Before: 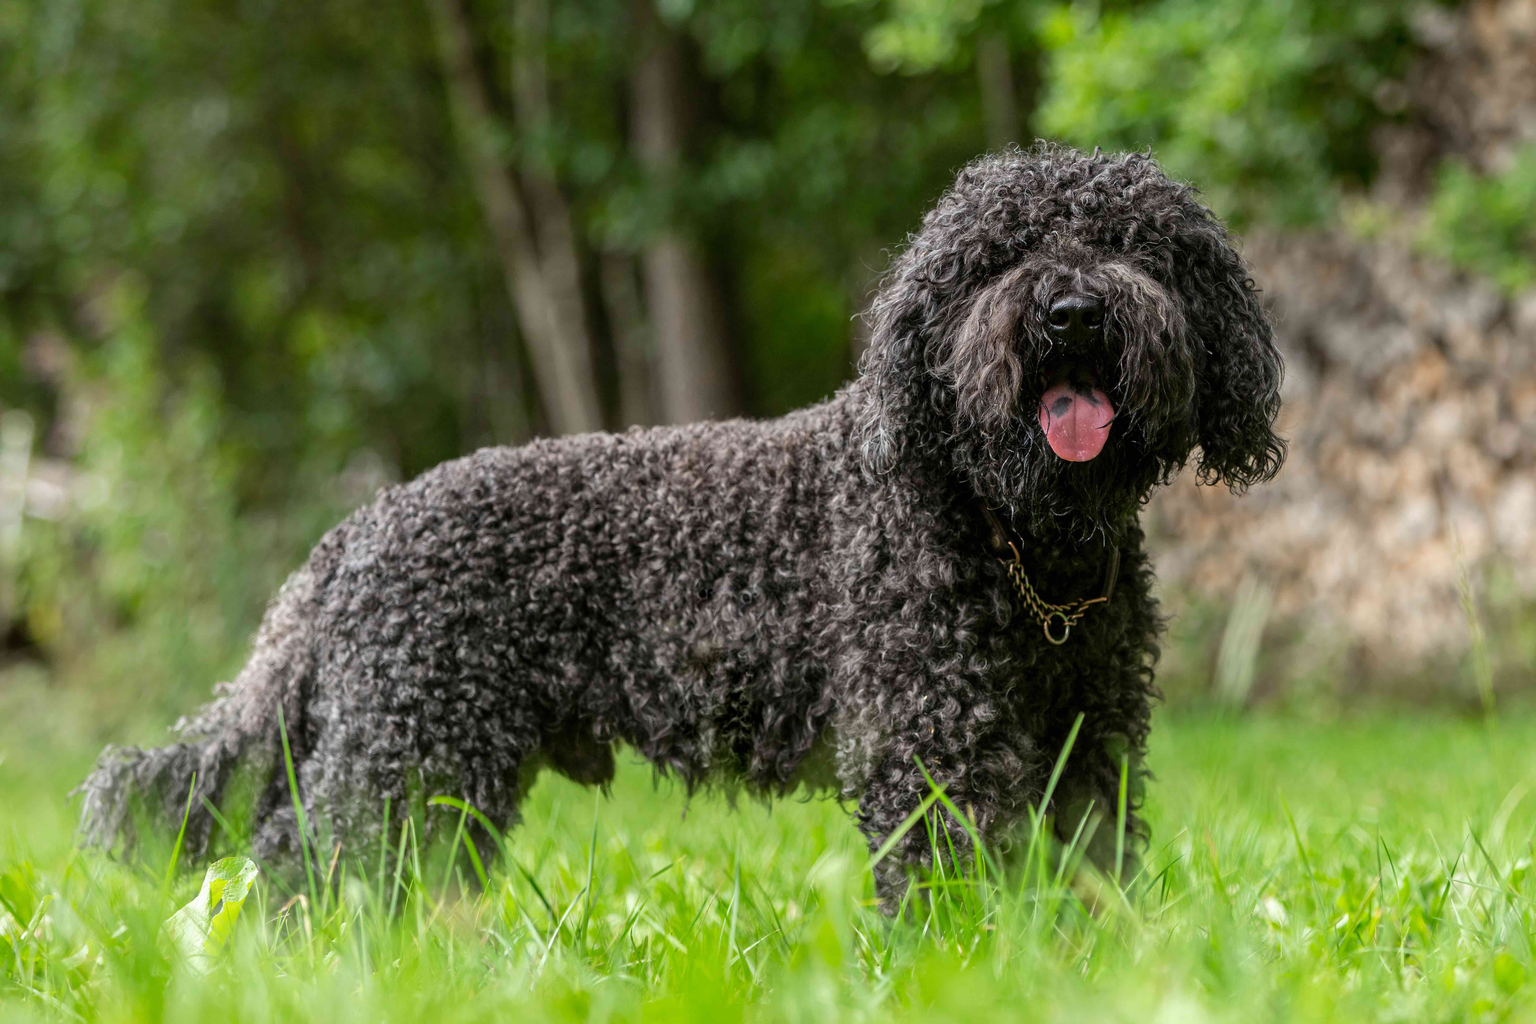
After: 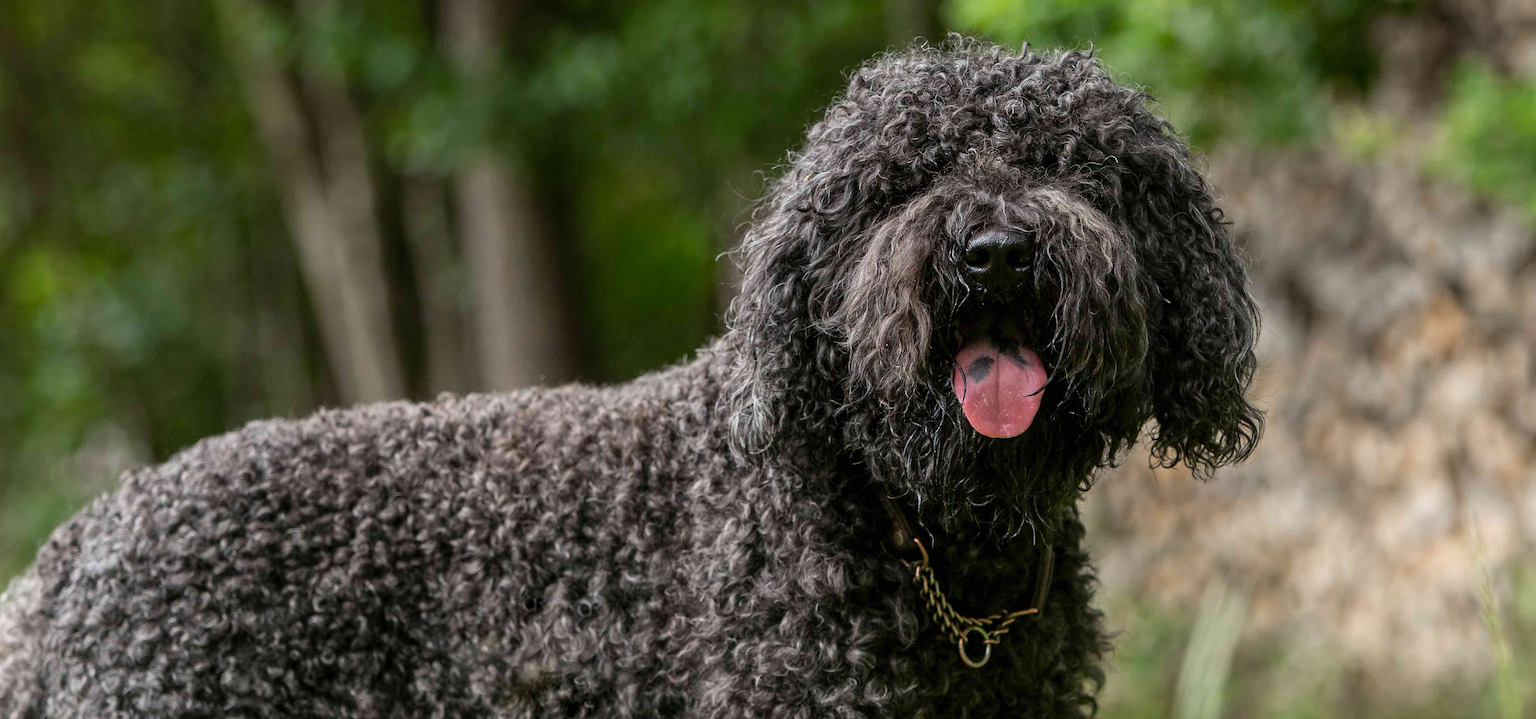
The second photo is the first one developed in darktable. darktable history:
crop: left 18.289%, top 11.069%, right 2.086%, bottom 32.928%
